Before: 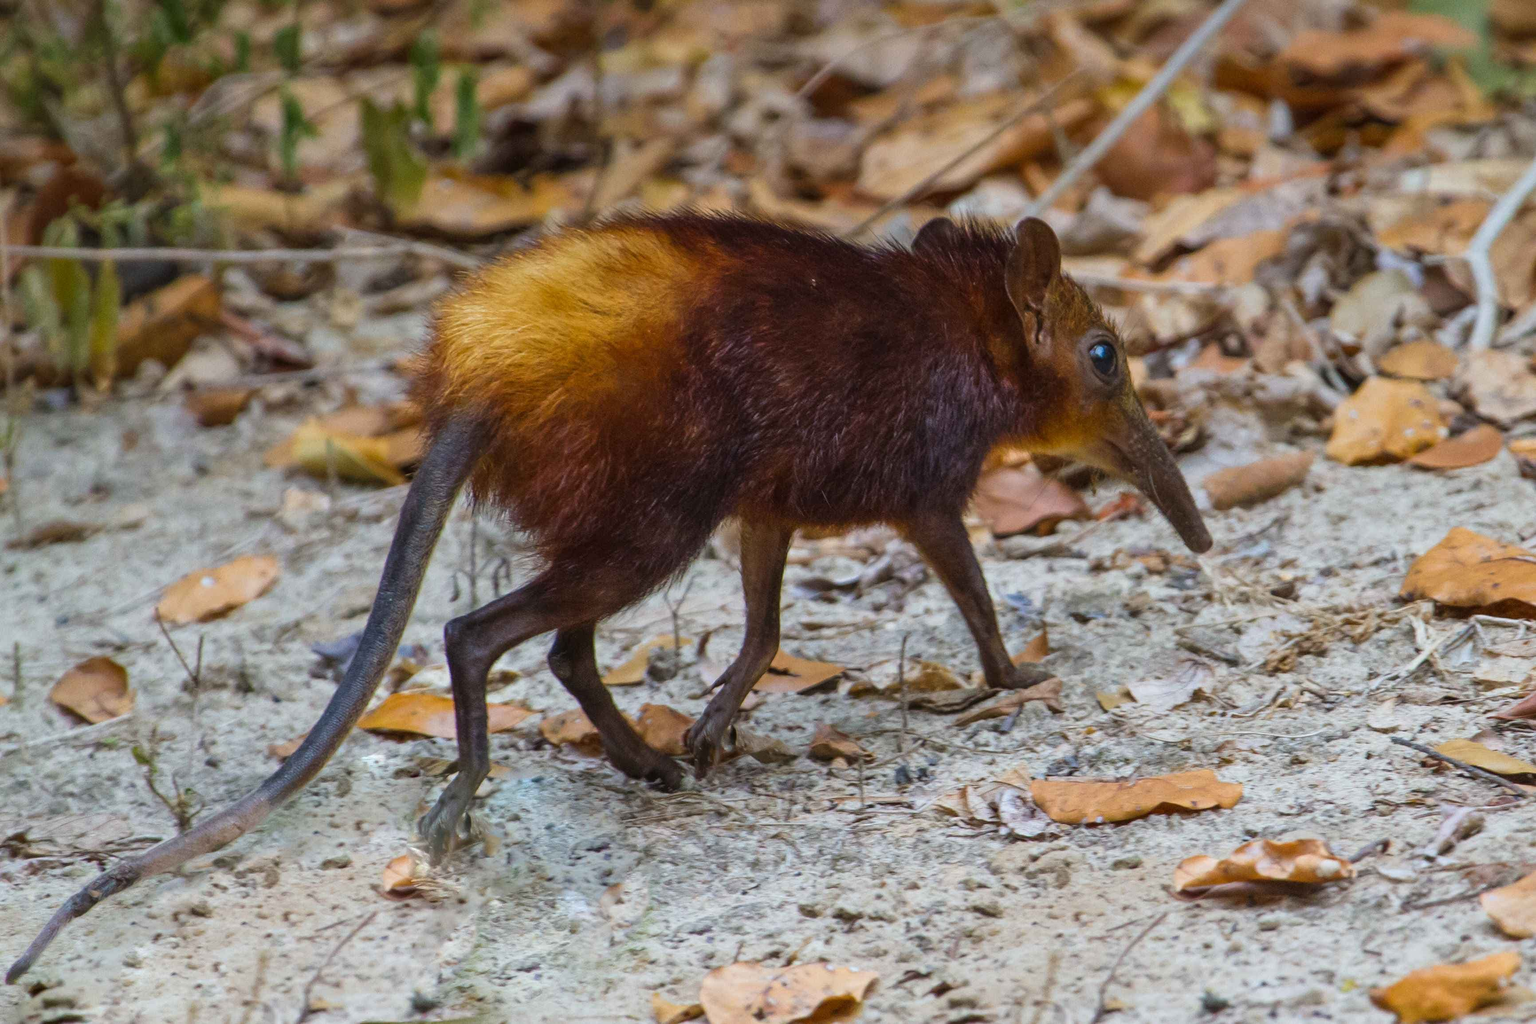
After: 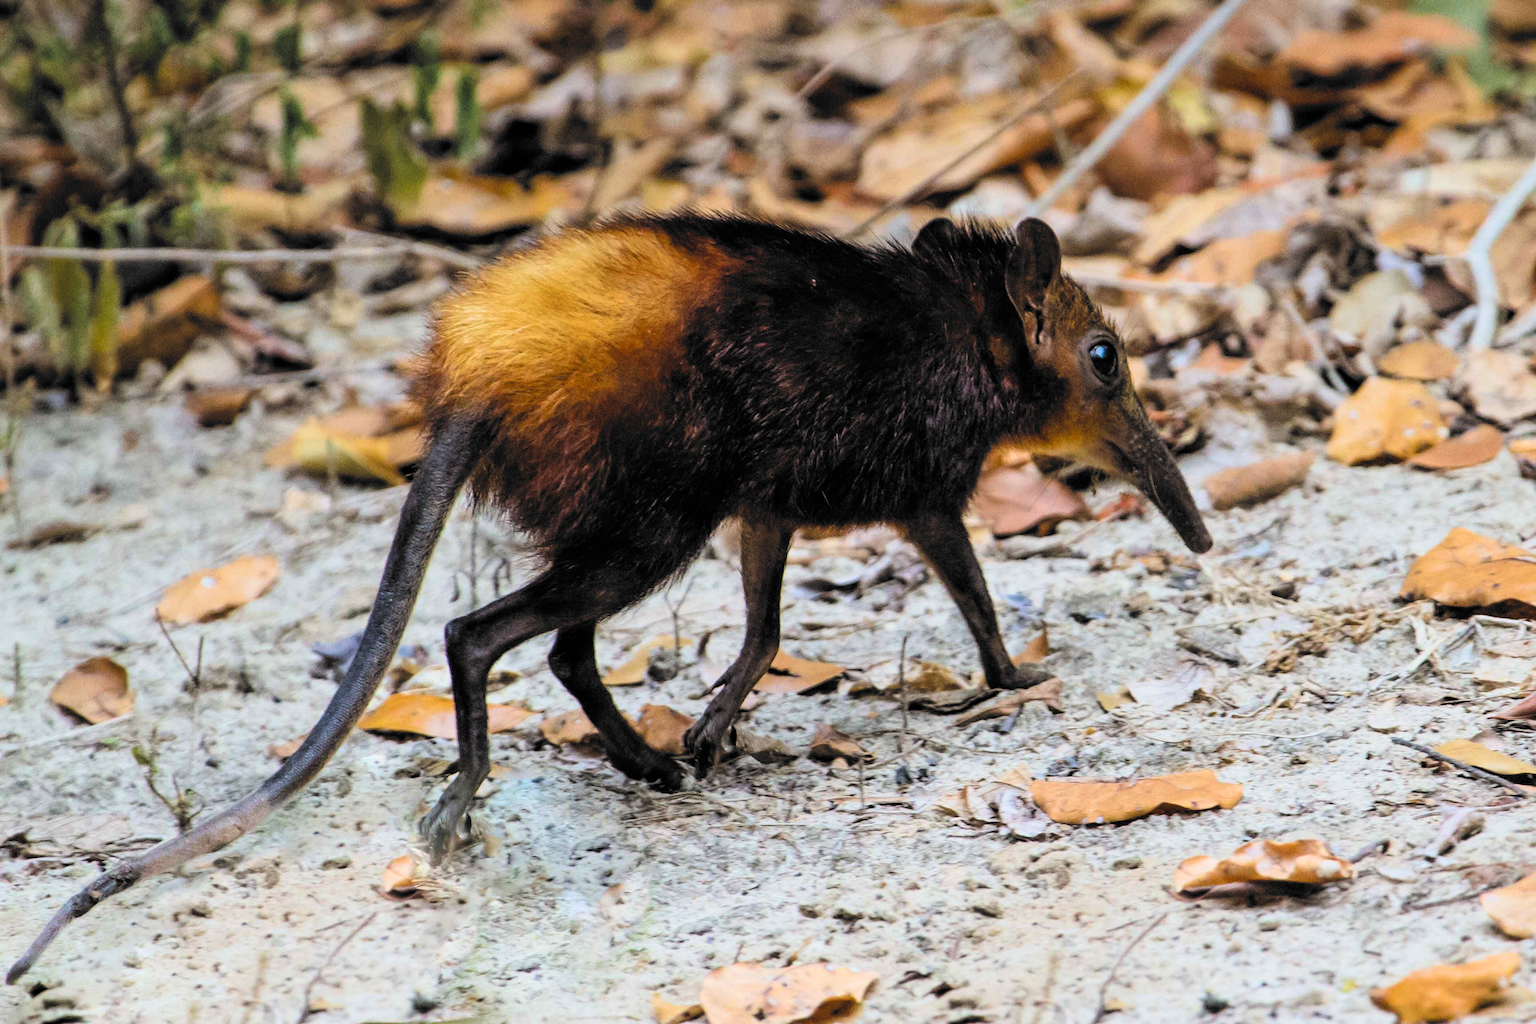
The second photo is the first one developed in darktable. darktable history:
exposure: black level correction 0.001, exposure 0.5 EV, compensate highlight preservation false
filmic rgb: black relative exposure -5.13 EV, white relative exposure 3.53 EV, threshold 5.96 EV, hardness 3.18, contrast 1.399, highlights saturation mix -48.98%, color science v6 (2022), enable highlight reconstruction true
